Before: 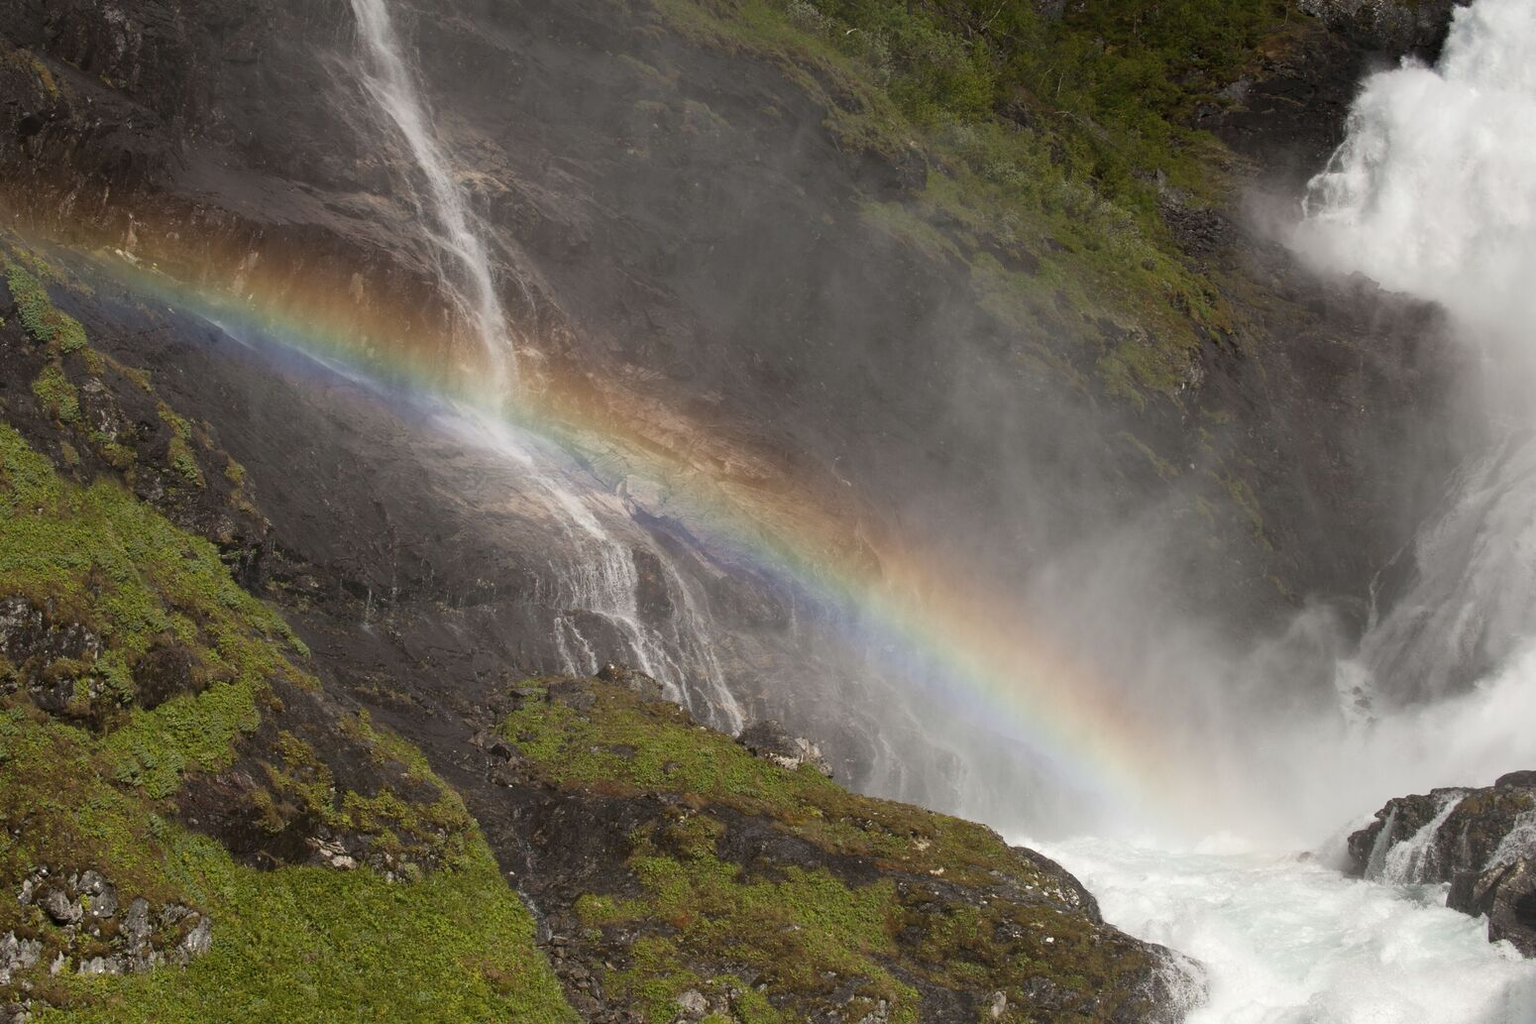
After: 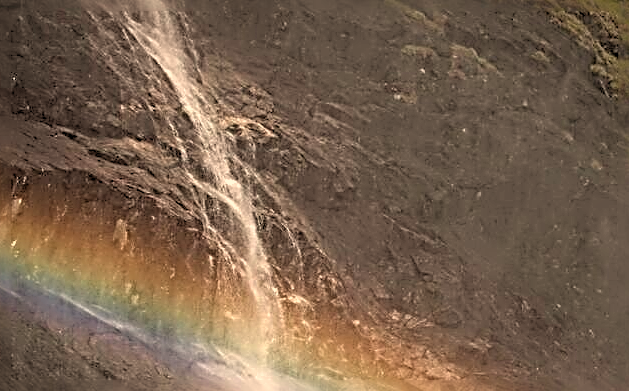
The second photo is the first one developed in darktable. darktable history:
haze removal: compatibility mode true, adaptive false
rgb levels: levels [[0.01, 0.419, 0.839], [0, 0.5, 1], [0, 0.5, 1]]
crop: left 15.452%, top 5.459%, right 43.956%, bottom 56.62%
color calibration: illuminant custom, x 0.348, y 0.366, temperature 4940.58 K
shadows and highlights: radius 125.46, shadows 21.19, highlights -21.19, low approximation 0.01
sharpen: radius 4.001, amount 2
white balance: red 1.123, blue 0.83
